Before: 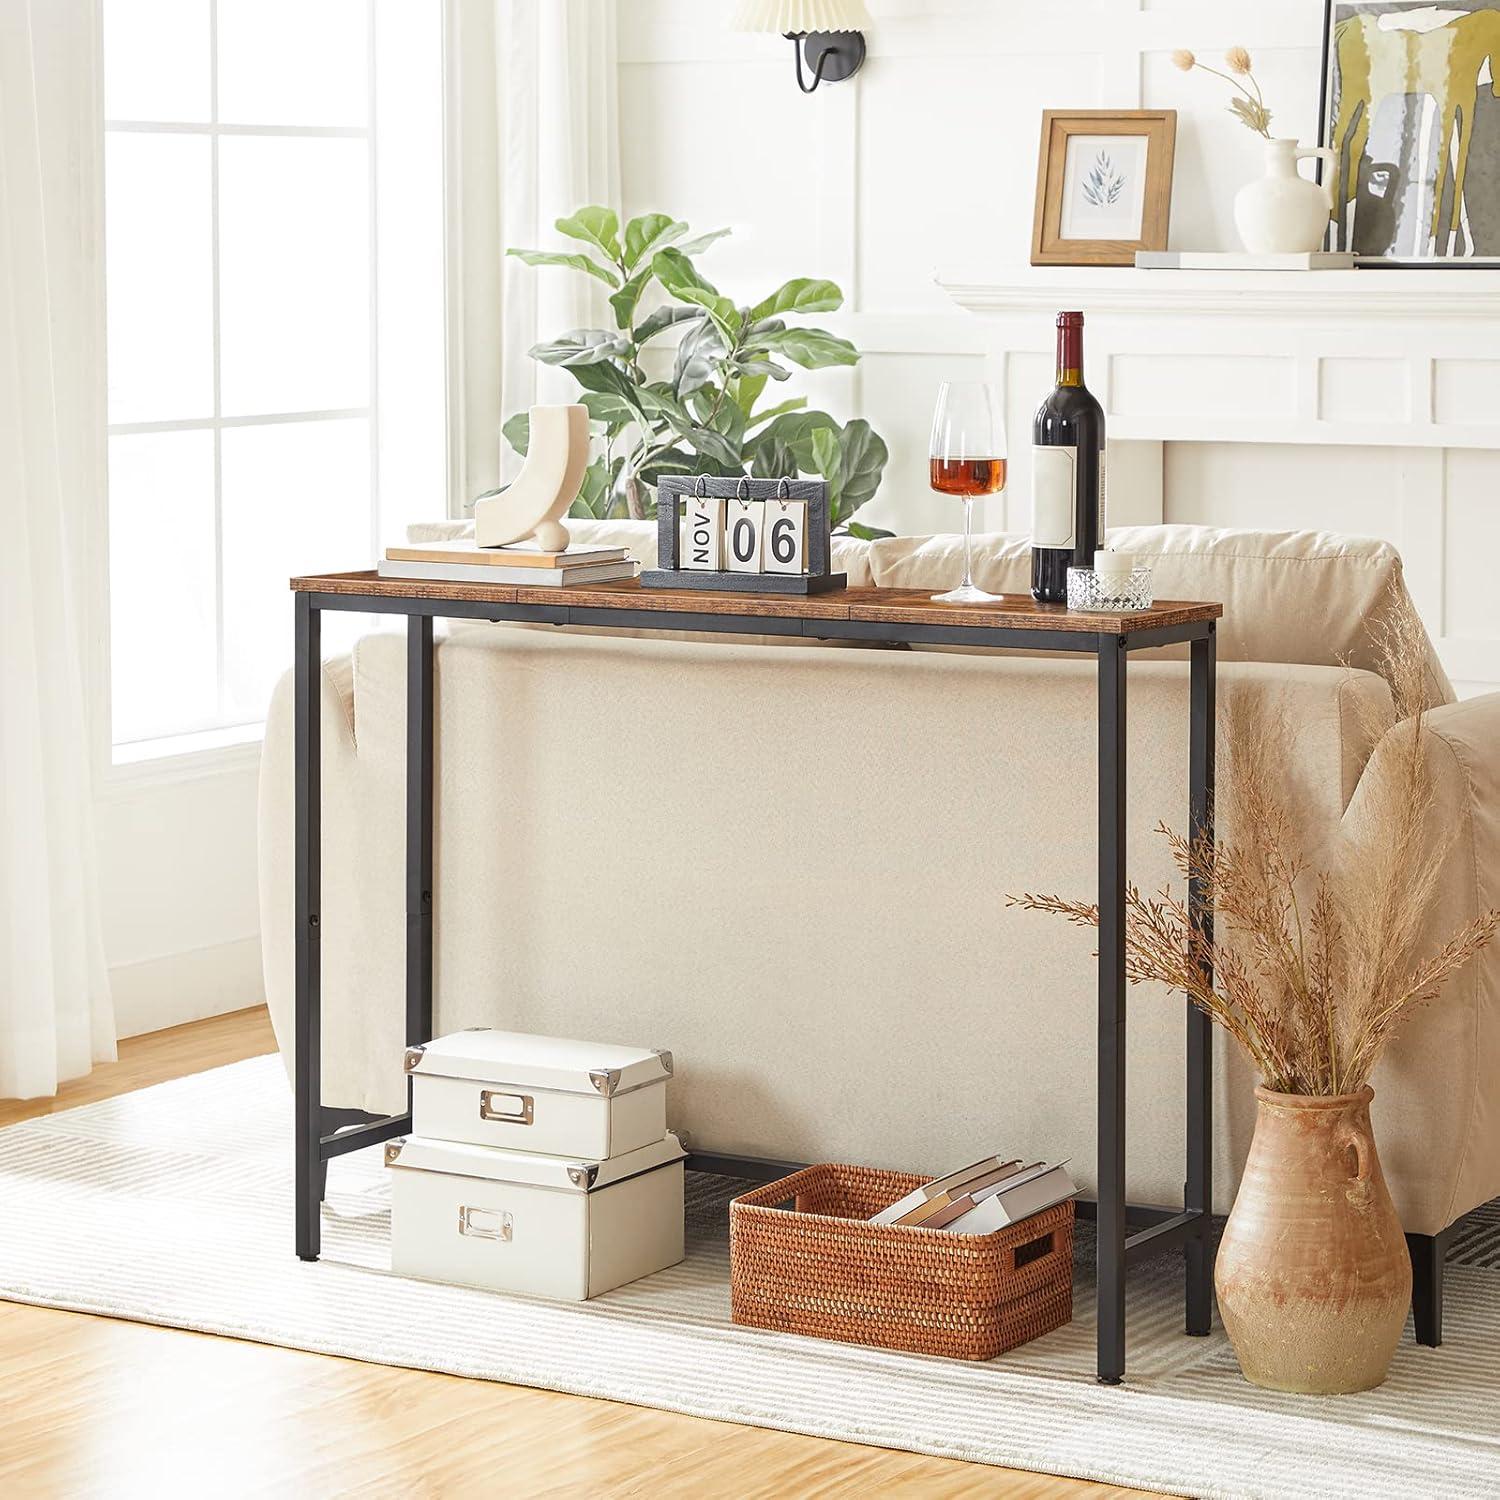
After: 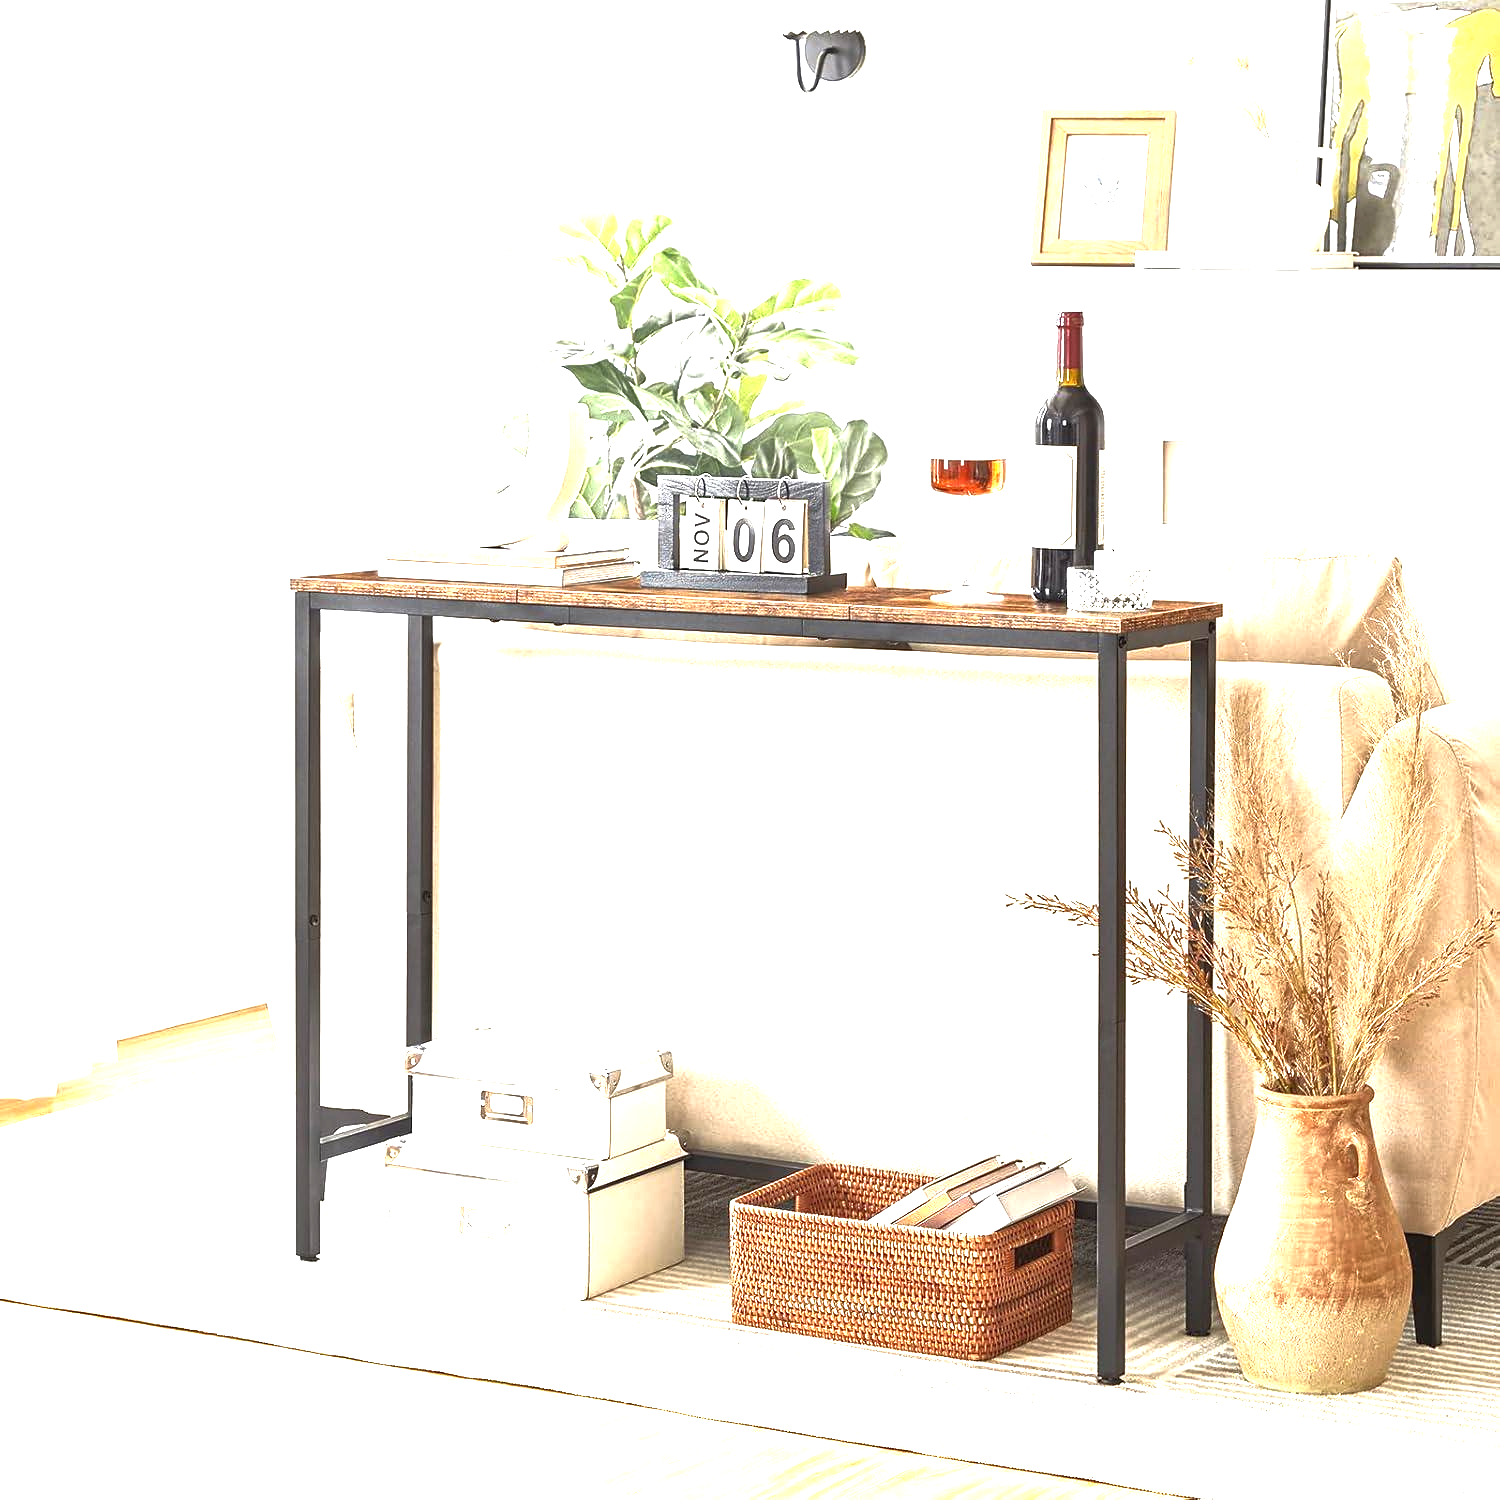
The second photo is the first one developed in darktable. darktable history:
tone equalizer: -8 EV 0.001 EV, -7 EV -0.002 EV, -6 EV 0.004 EV, -5 EV -0.034 EV, -4 EV -0.148 EV, -3 EV -0.173 EV, -2 EV 0.245 EV, -1 EV 0.725 EV, +0 EV 0.504 EV, edges refinement/feathering 500, mask exposure compensation -1.57 EV, preserve details no
exposure: black level correction 0, exposure 1.099 EV, compensate highlight preservation false
